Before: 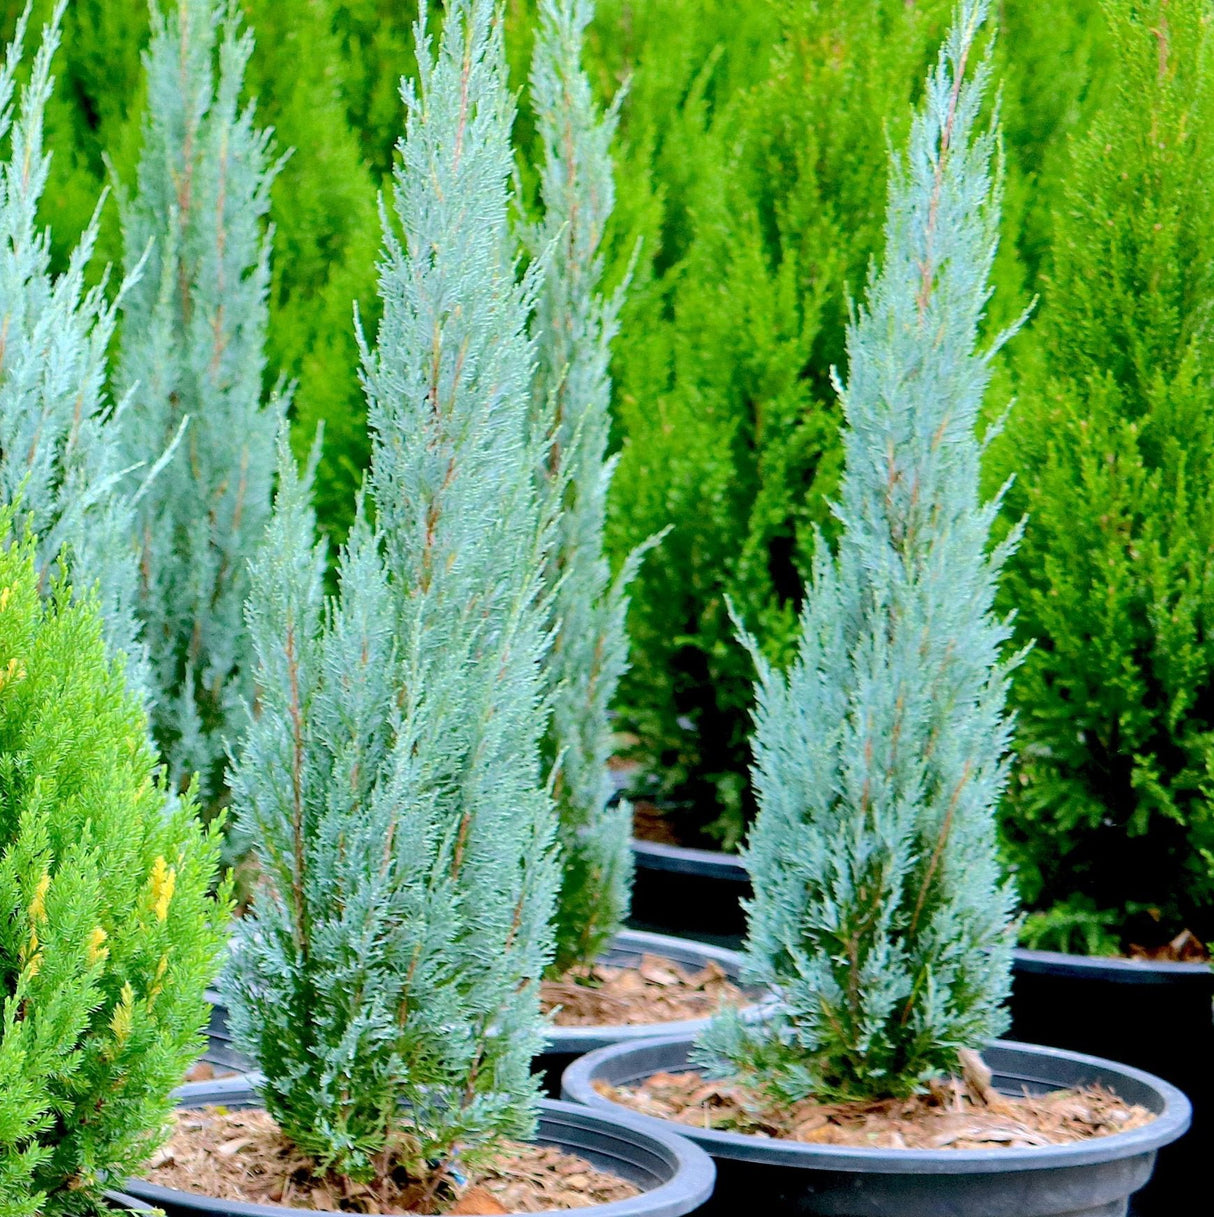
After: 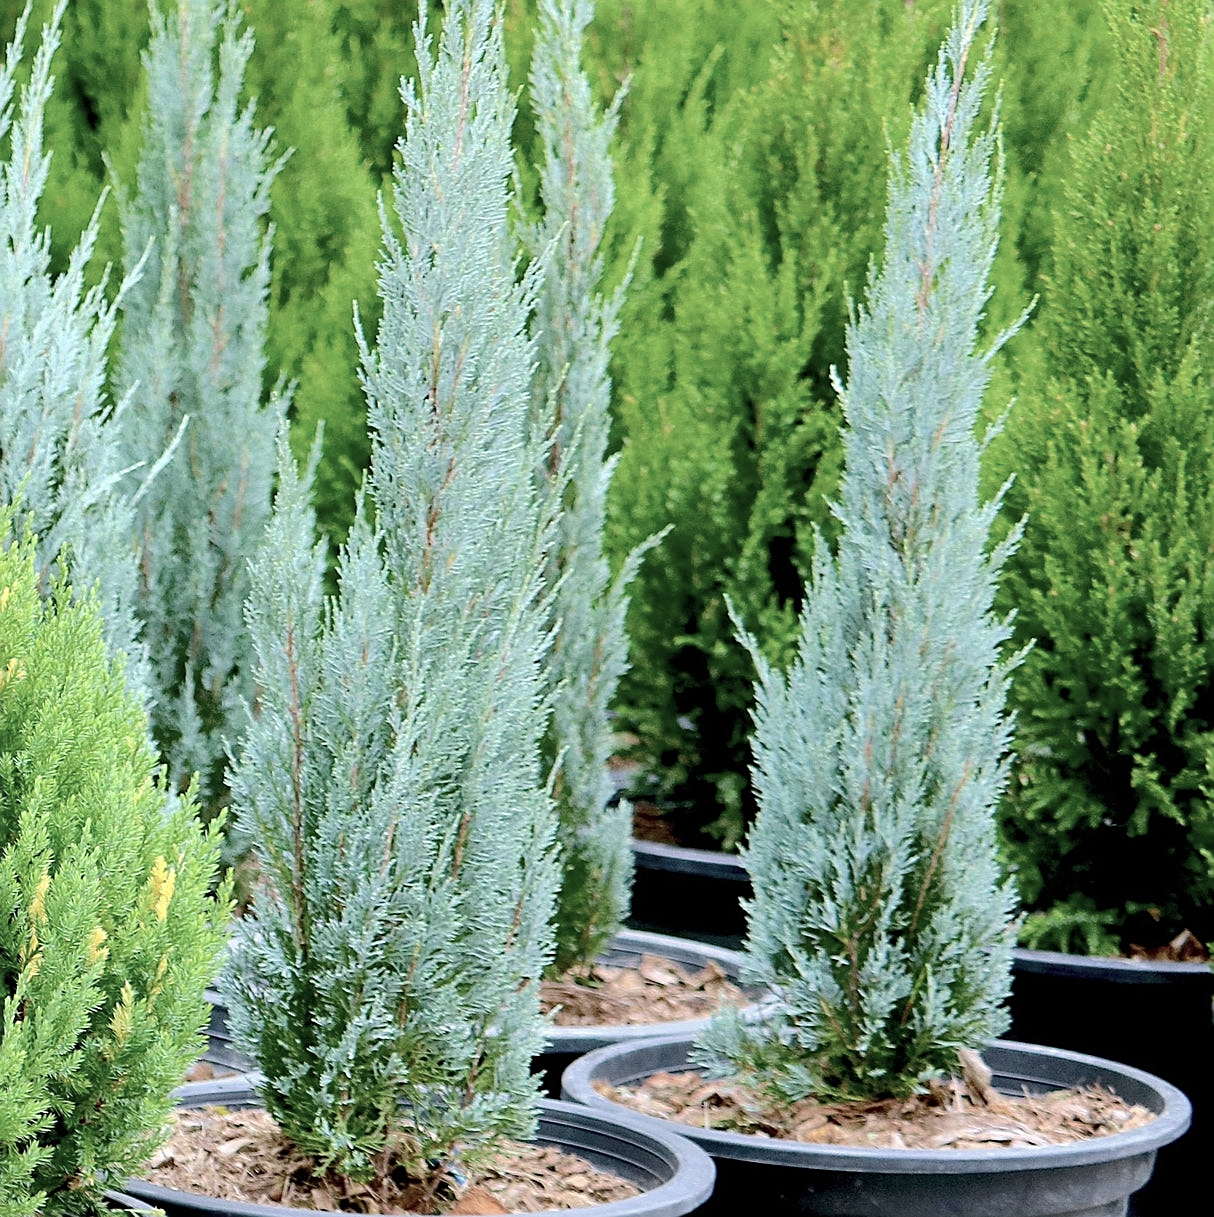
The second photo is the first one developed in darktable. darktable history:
sharpen: on, module defaults
contrast brightness saturation: contrast 0.1, saturation -0.36
